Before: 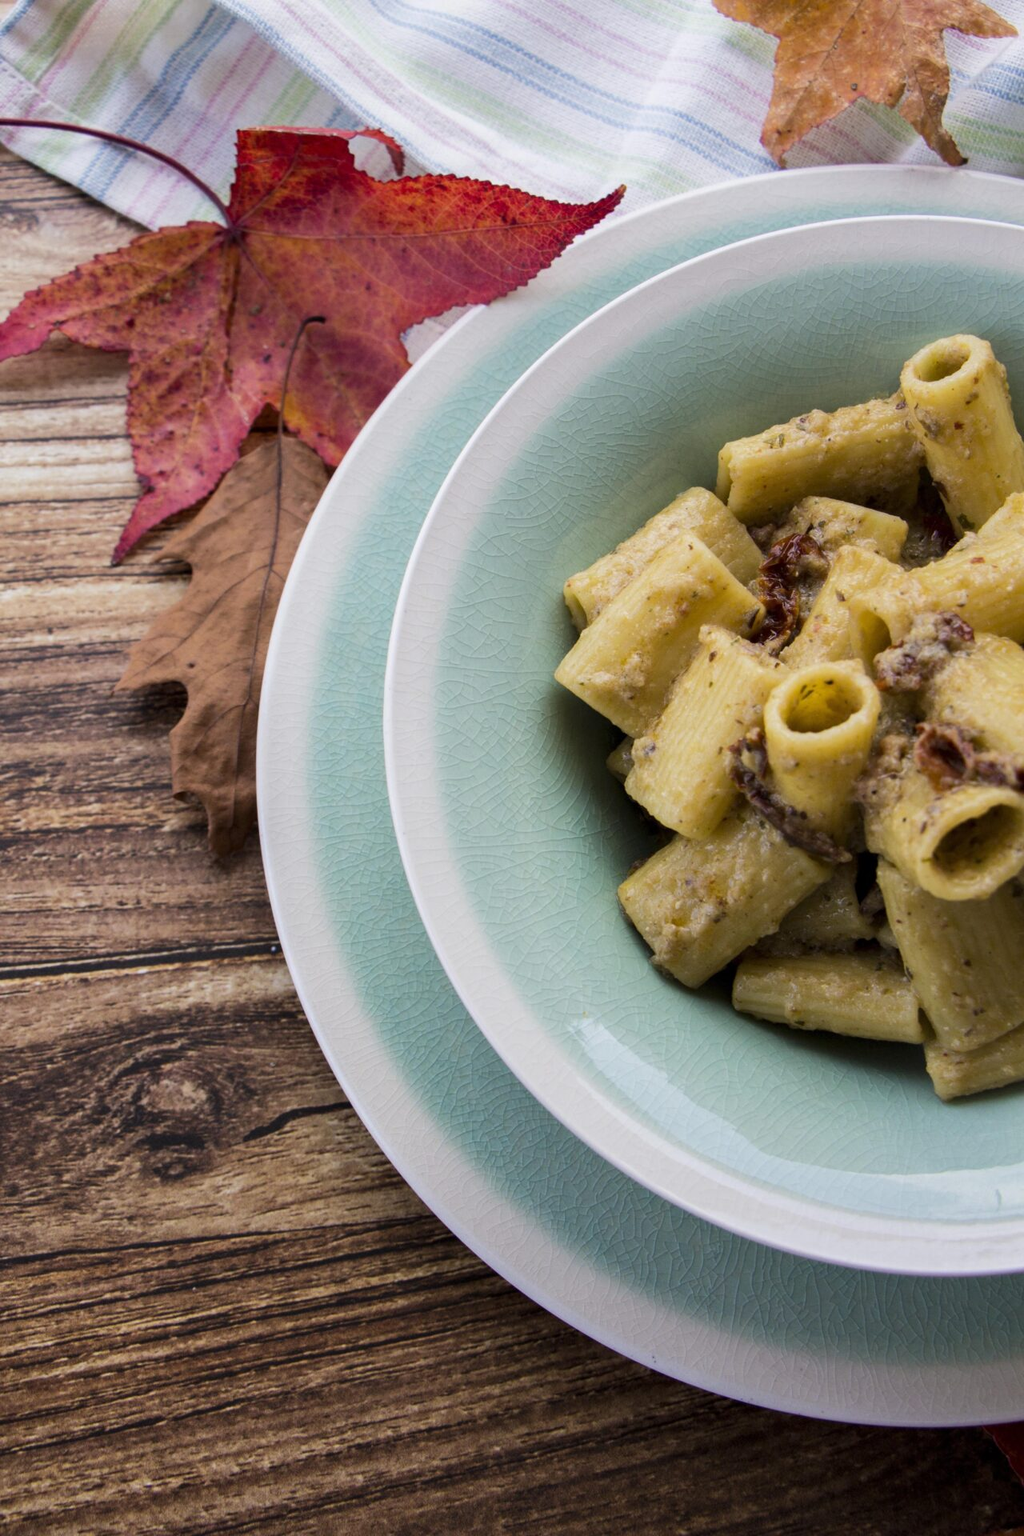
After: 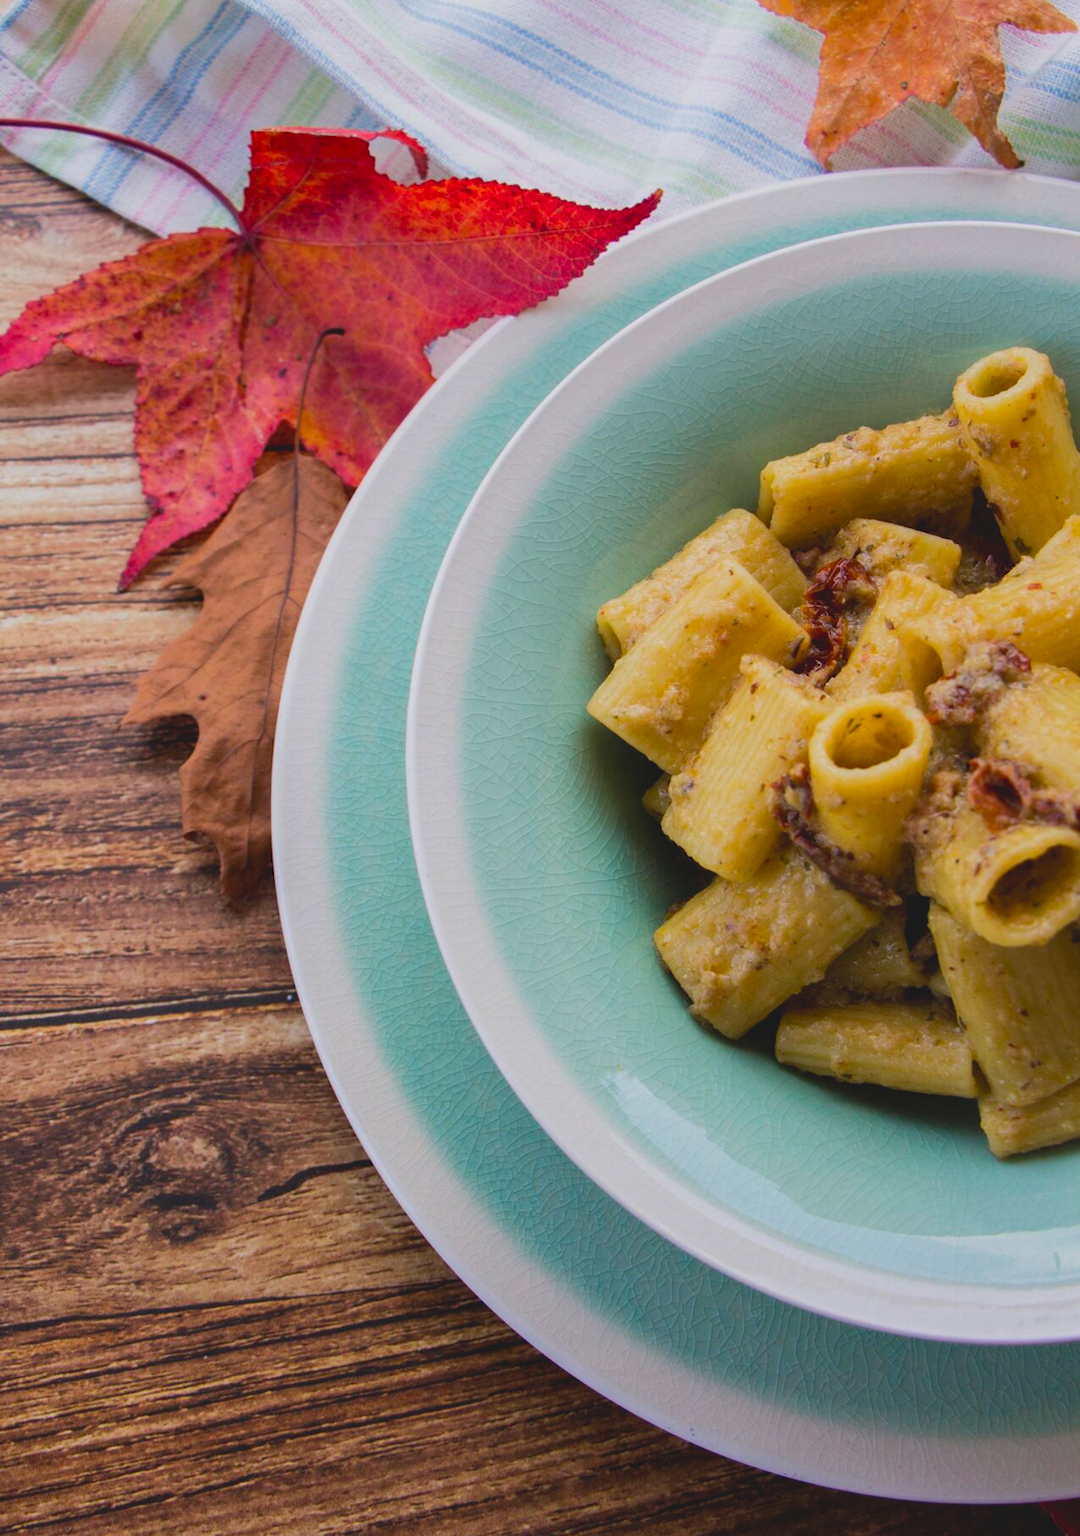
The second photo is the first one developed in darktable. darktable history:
contrast brightness saturation: contrast -0.19, saturation 0.19
crop: top 0.448%, right 0.264%, bottom 5.045%
